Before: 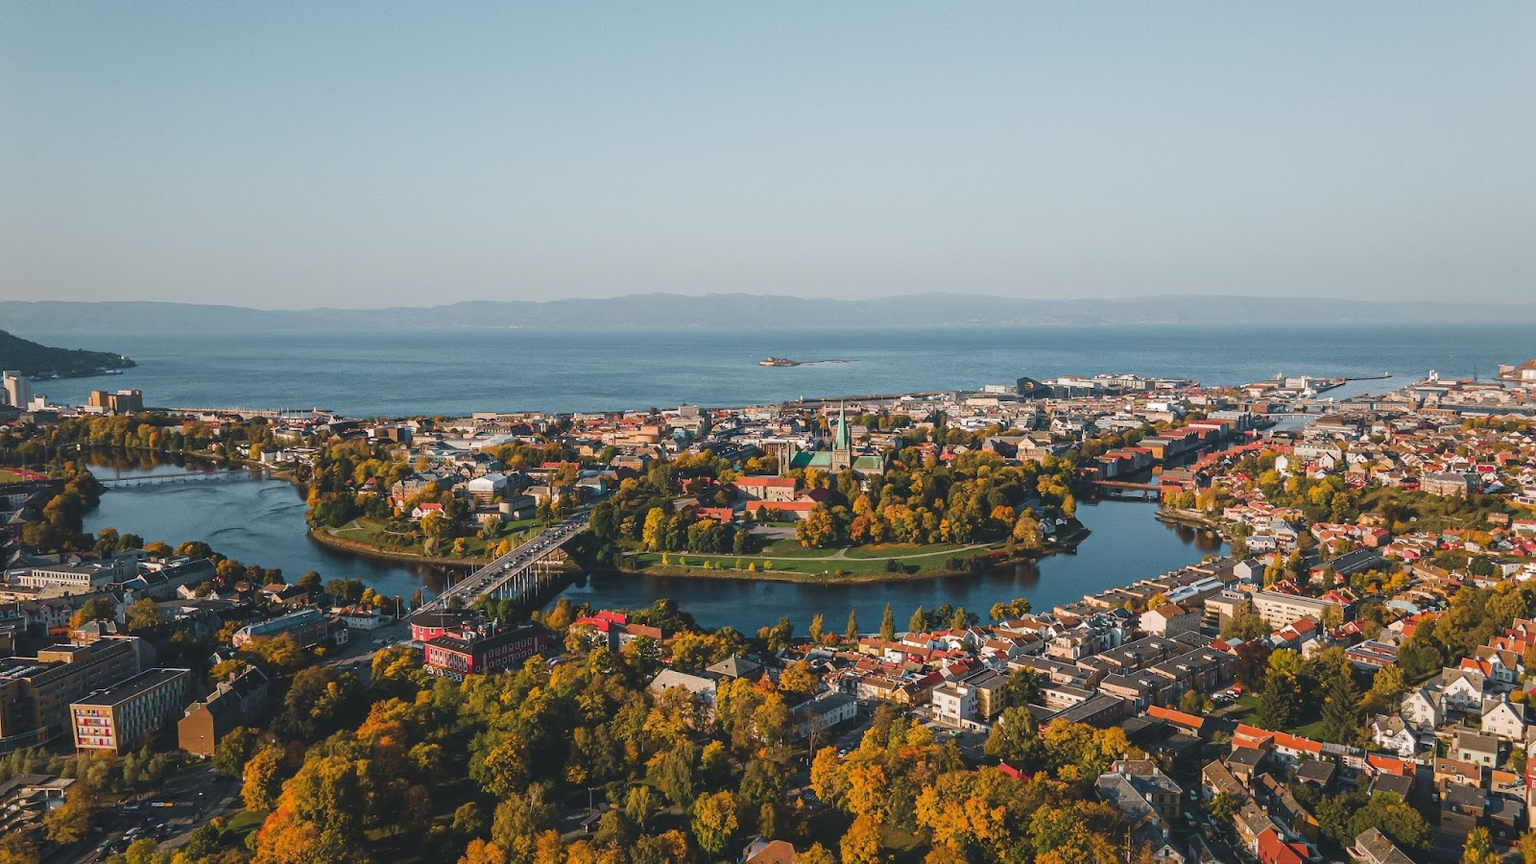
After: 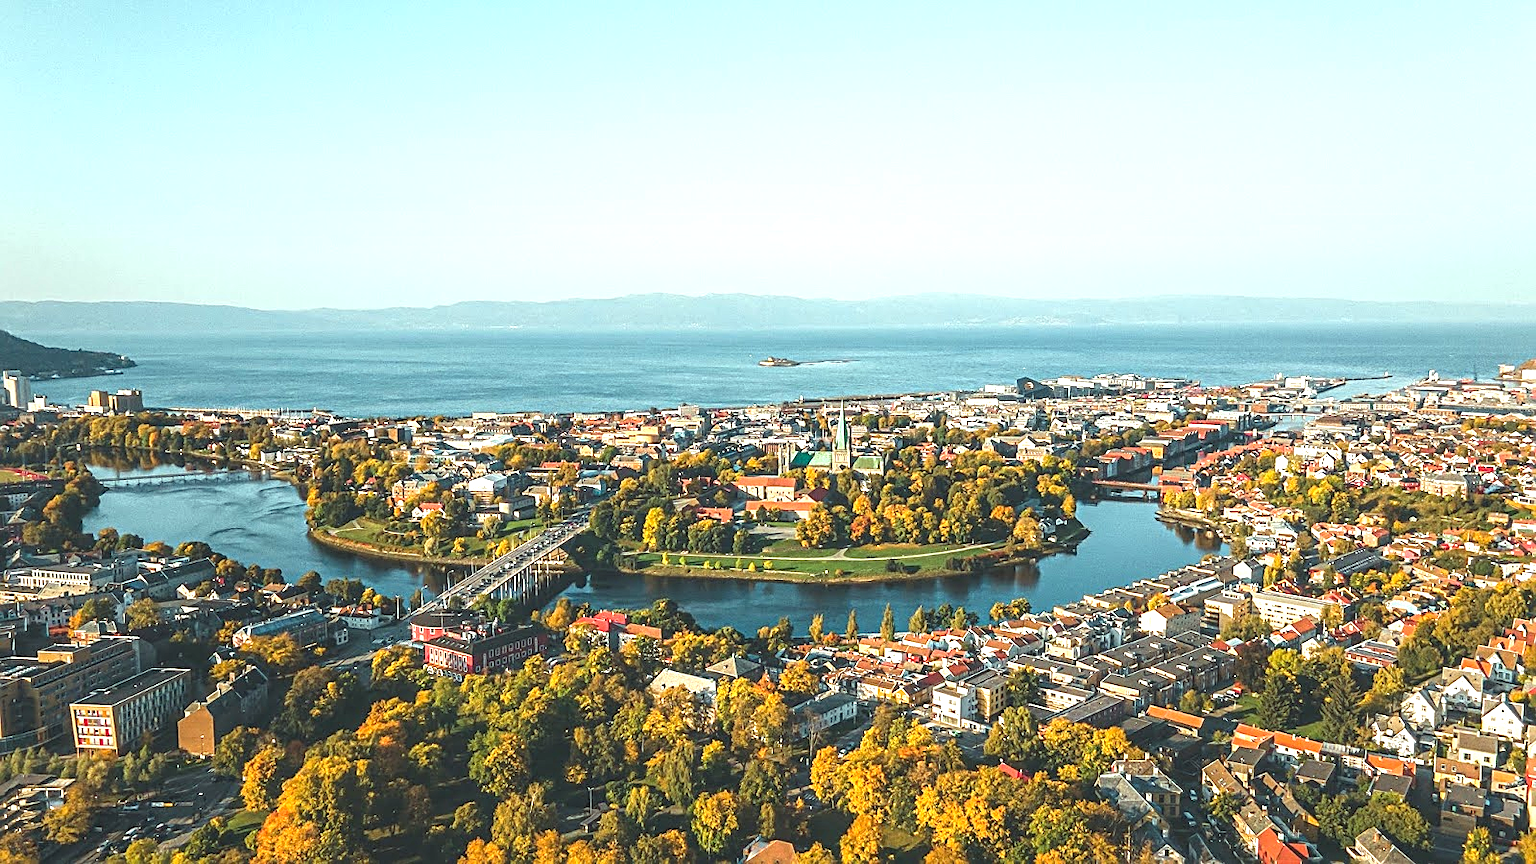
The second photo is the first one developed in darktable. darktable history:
sharpen: amount 0.599
exposure: black level correction 0, exposure 1.104 EV, compensate exposure bias true, compensate highlight preservation false
local contrast: on, module defaults
color correction: highlights a* -8.37, highlights b* 3.59
